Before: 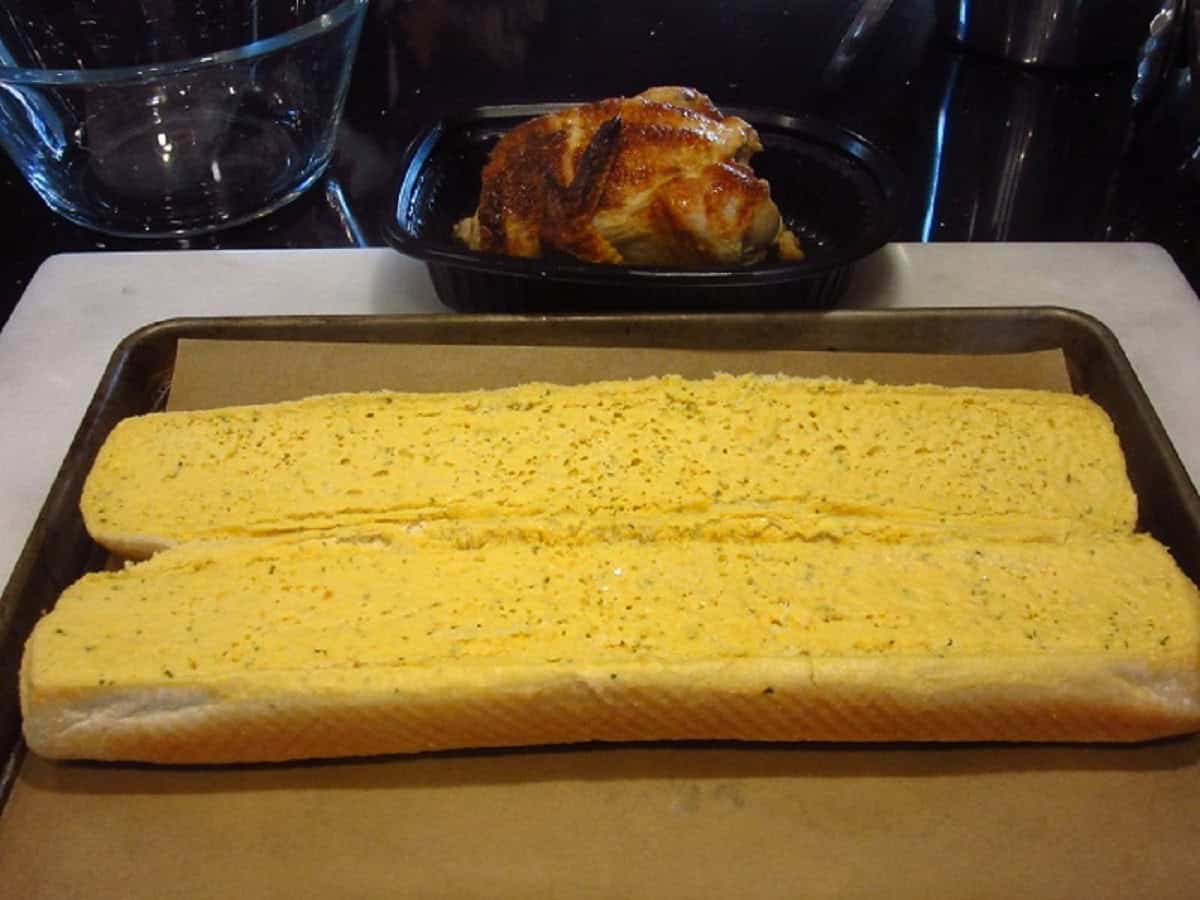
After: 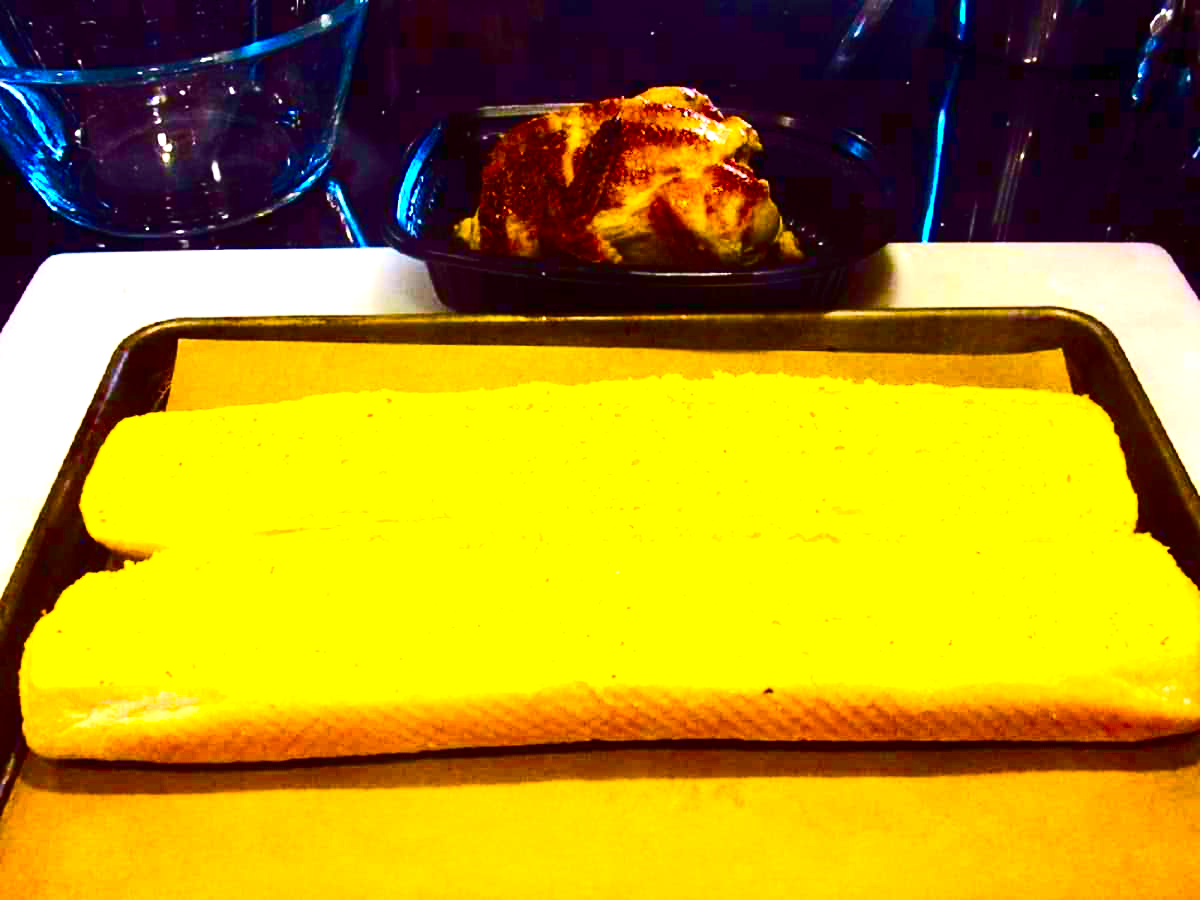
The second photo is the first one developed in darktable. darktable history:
exposure: black level correction 0, exposure 1.2 EV, compensate highlight preservation false
contrast brightness saturation: contrast 0.32, brightness -0.08, saturation 0.17
color balance rgb: linear chroma grading › global chroma 25%, perceptual saturation grading › global saturation 40%, perceptual saturation grading › highlights -50%, perceptual saturation grading › shadows 30%, perceptual brilliance grading › global brilliance 25%, global vibrance 60%
graduated density: on, module defaults
